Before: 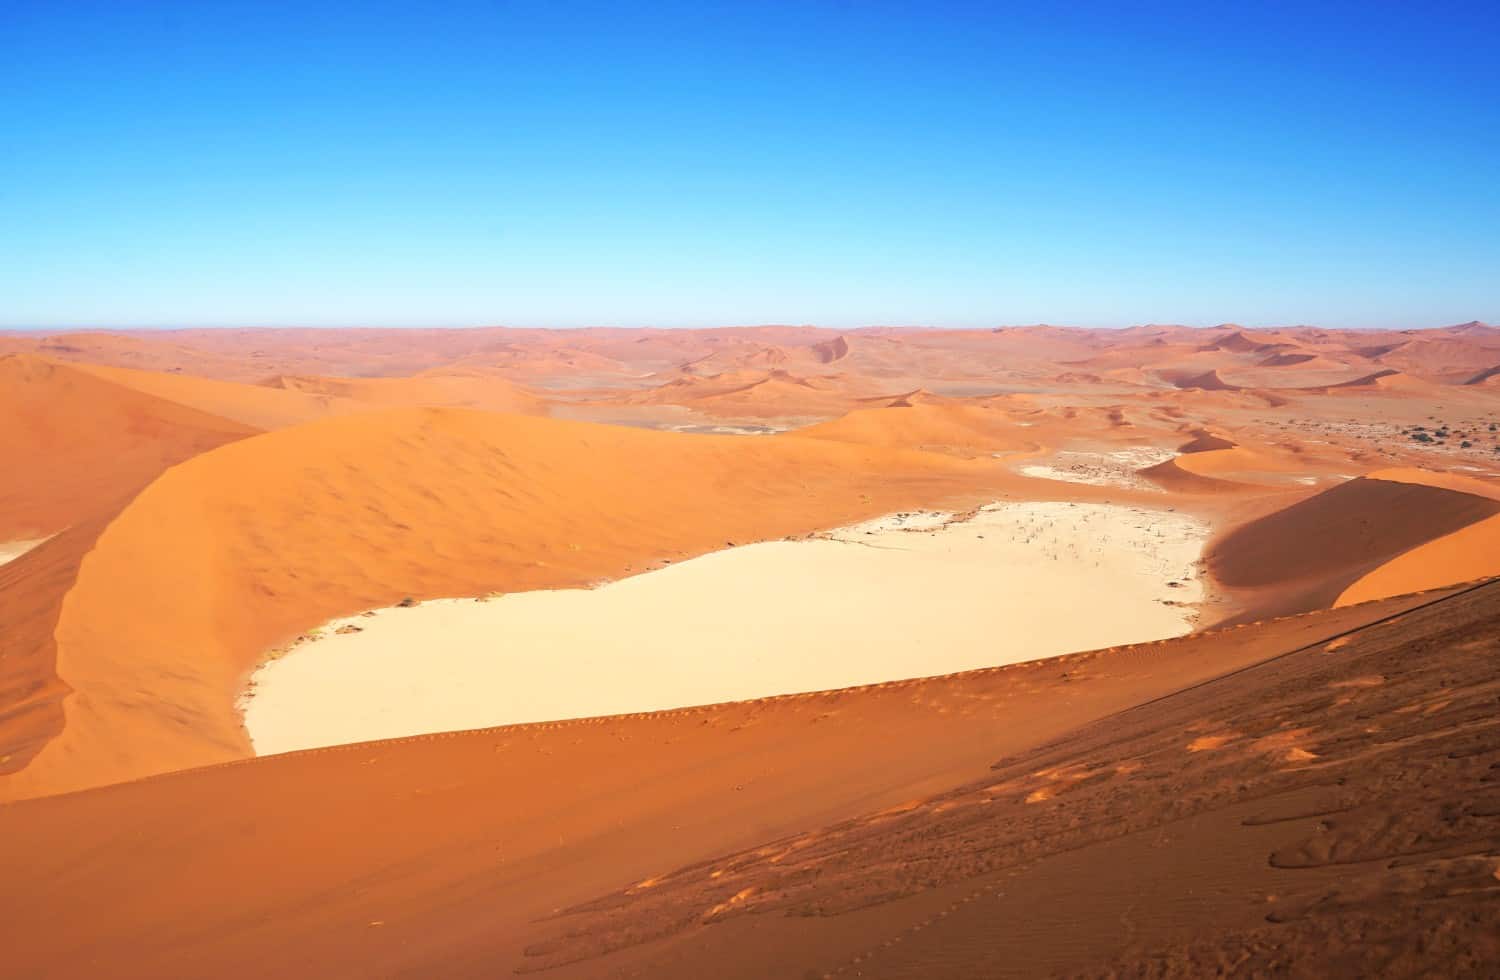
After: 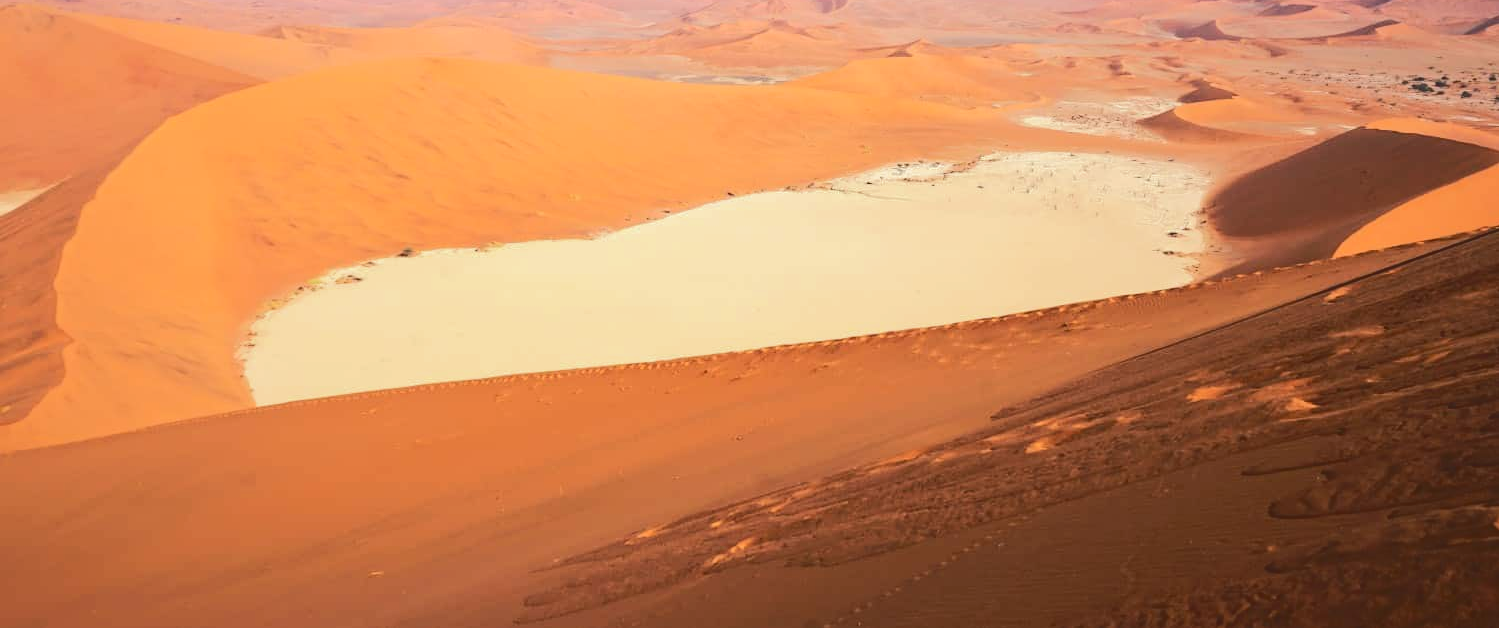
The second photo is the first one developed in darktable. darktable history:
tone curve: curves: ch0 [(0, 0) (0.003, 0.132) (0.011, 0.136) (0.025, 0.14) (0.044, 0.147) (0.069, 0.149) (0.1, 0.156) (0.136, 0.163) (0.177, 0.177) (0.224, 0.2) (0.277, 0.251) (0.335, 0.311) (0.399, 0.387) (0.468, 0.487) (0.543, 0.585) (0.623, 0.675) (0.709, 0.742) (0.801, 0.81) (0.898, 0.867) (1, 1)], color space Lab, independent channels, preserve colors none
crop and rotate: top 35.885%
